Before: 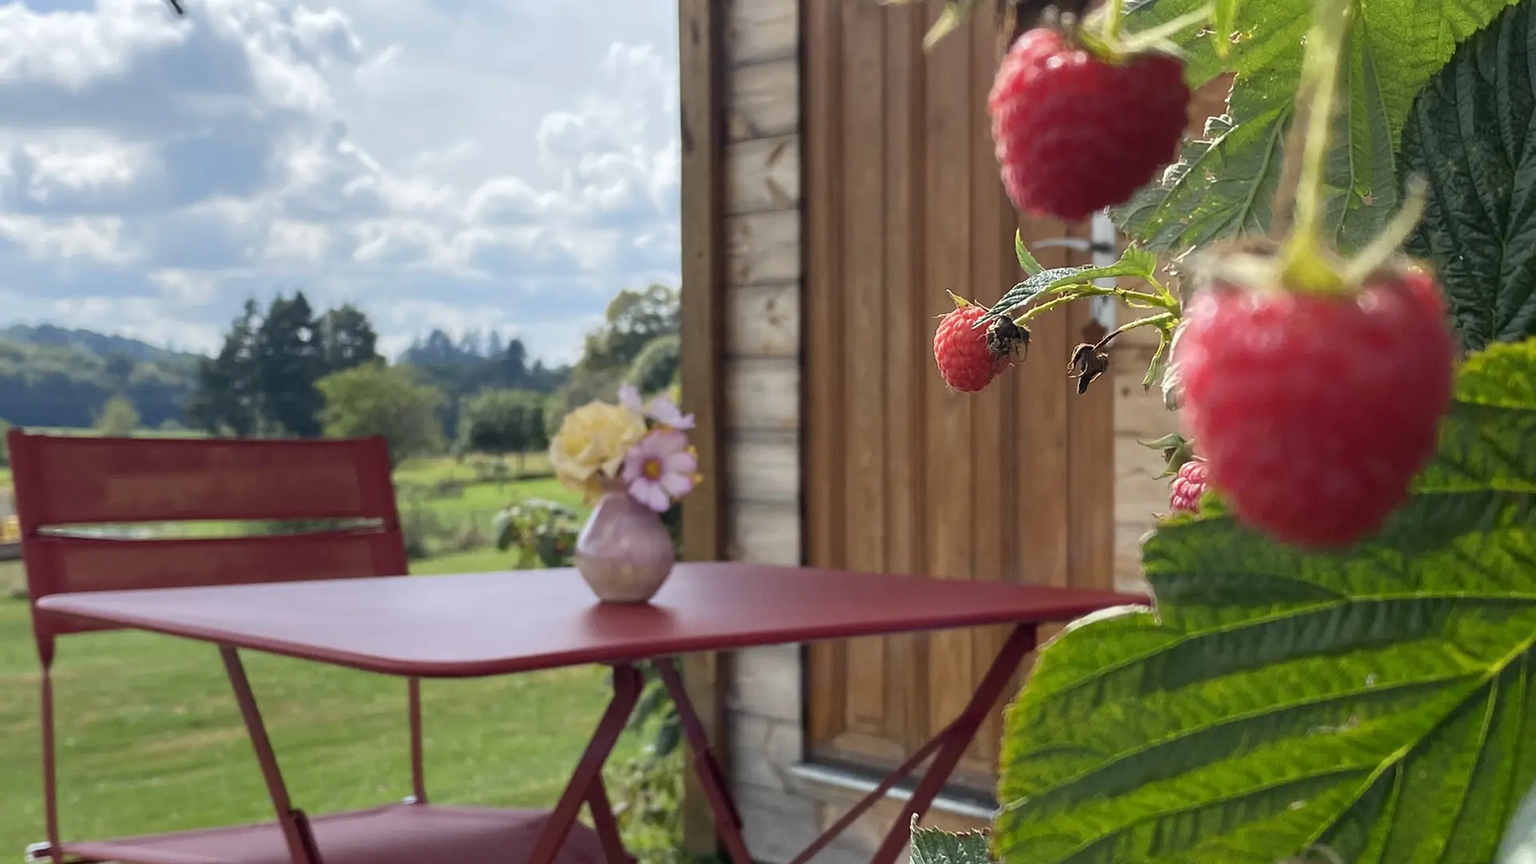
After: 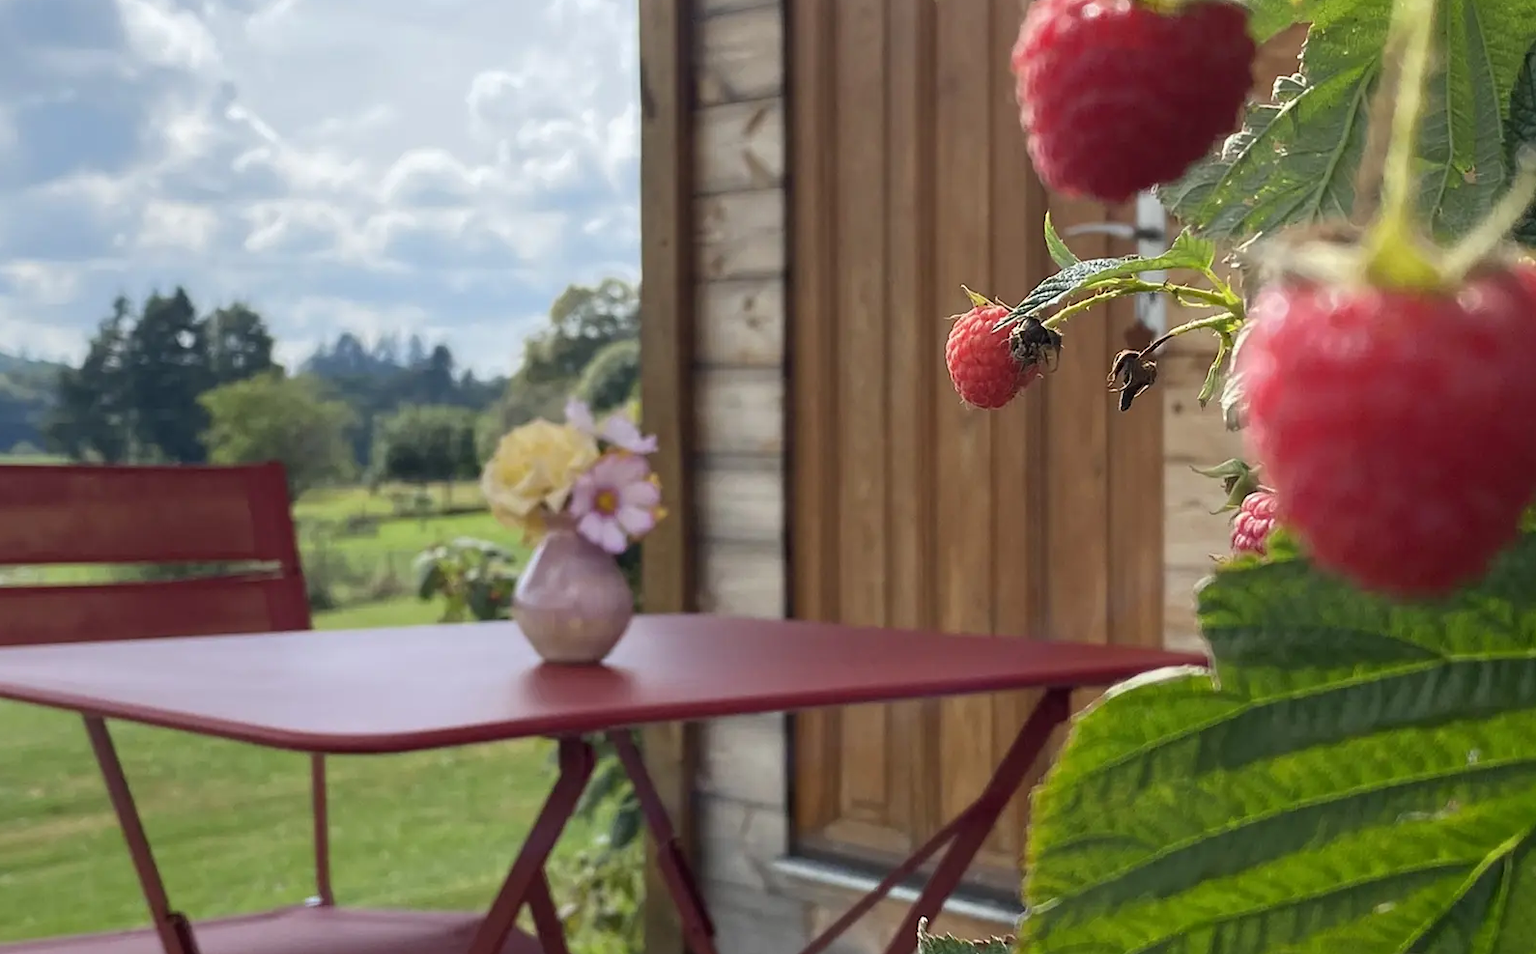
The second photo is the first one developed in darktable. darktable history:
crop: left 9.807%, top 6.259%, right 7.334%, bottom 2.177%
rotate and perspective: crop left 0, crop top 0
